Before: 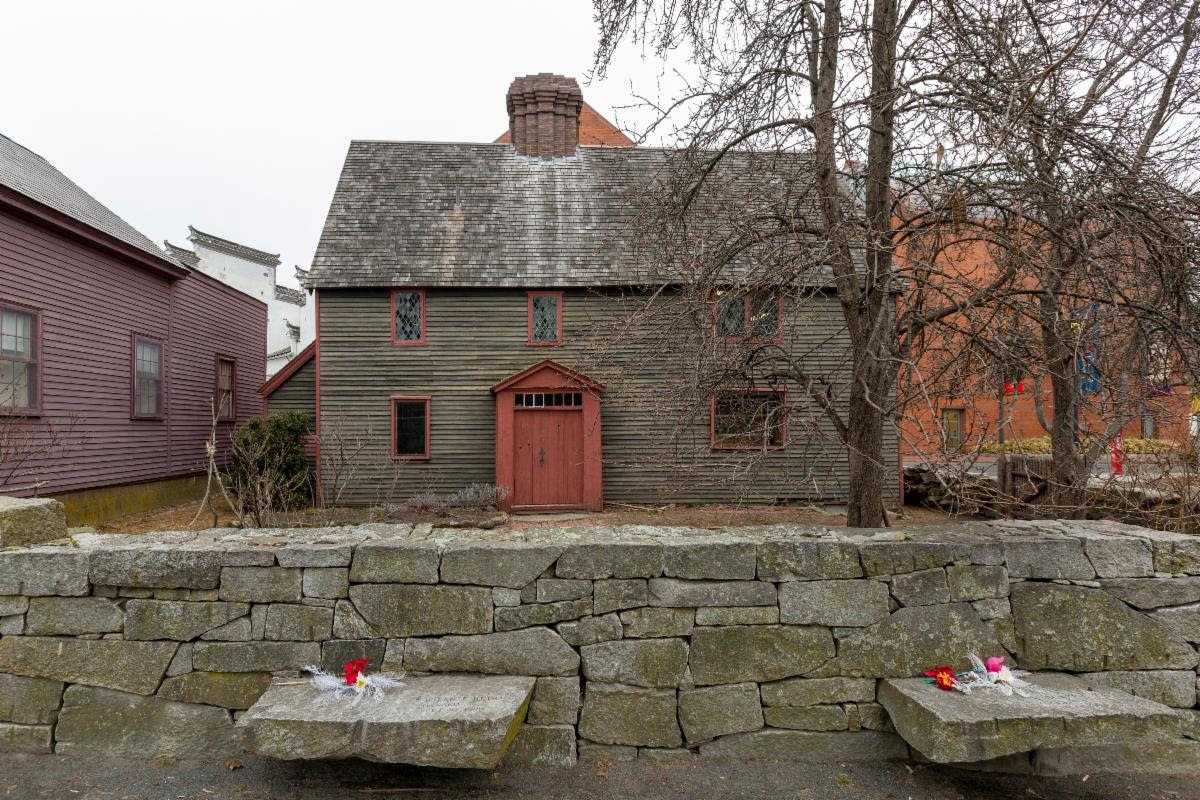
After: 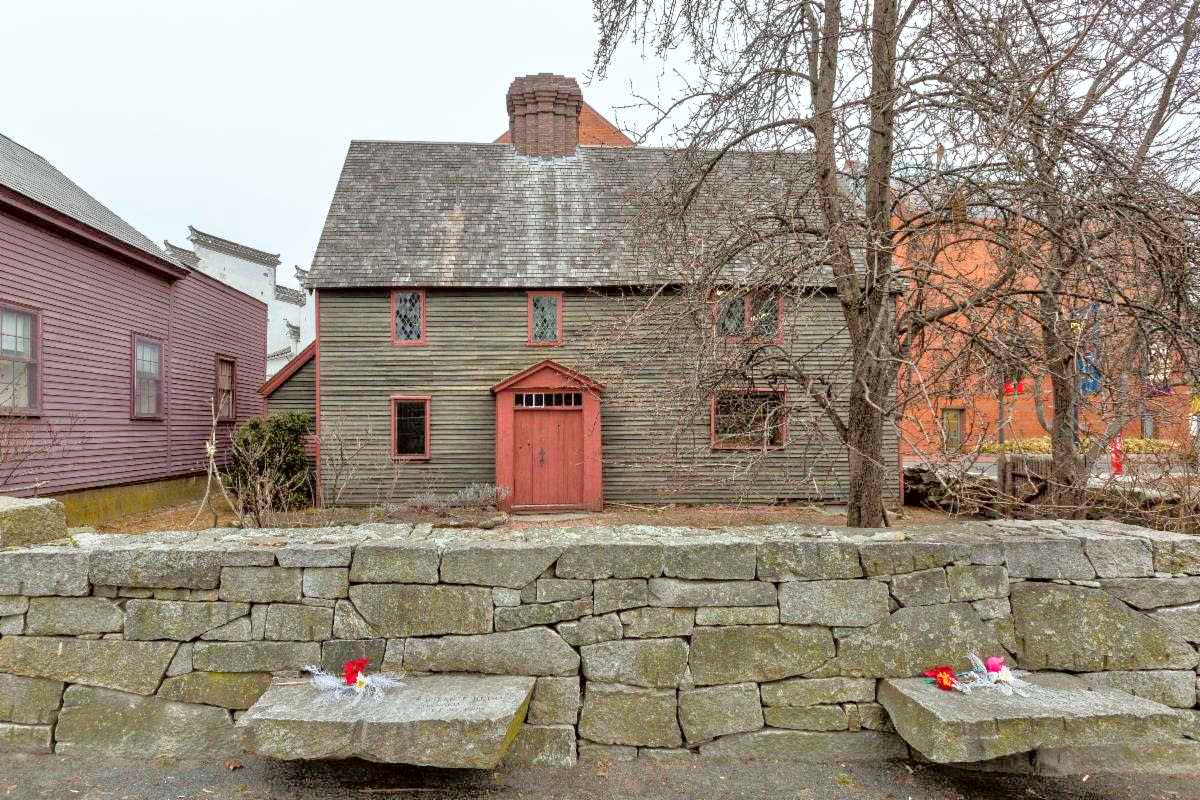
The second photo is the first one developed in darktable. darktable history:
tone equalizer: -7 EV 0.15 EV, -6 EV 0.6 EV, -5 EV 1.15 EV, -4 EV 1.33 EV, -3 EV 1.15 EV, -2 EV 0.6 EV, -1 EV 0.15 EV, mask exposure compensation -0.5 EV
color correction: highlights a* -2.73, highlights b* -2.09, shadows a* 2.41, shadows b* 2.73
